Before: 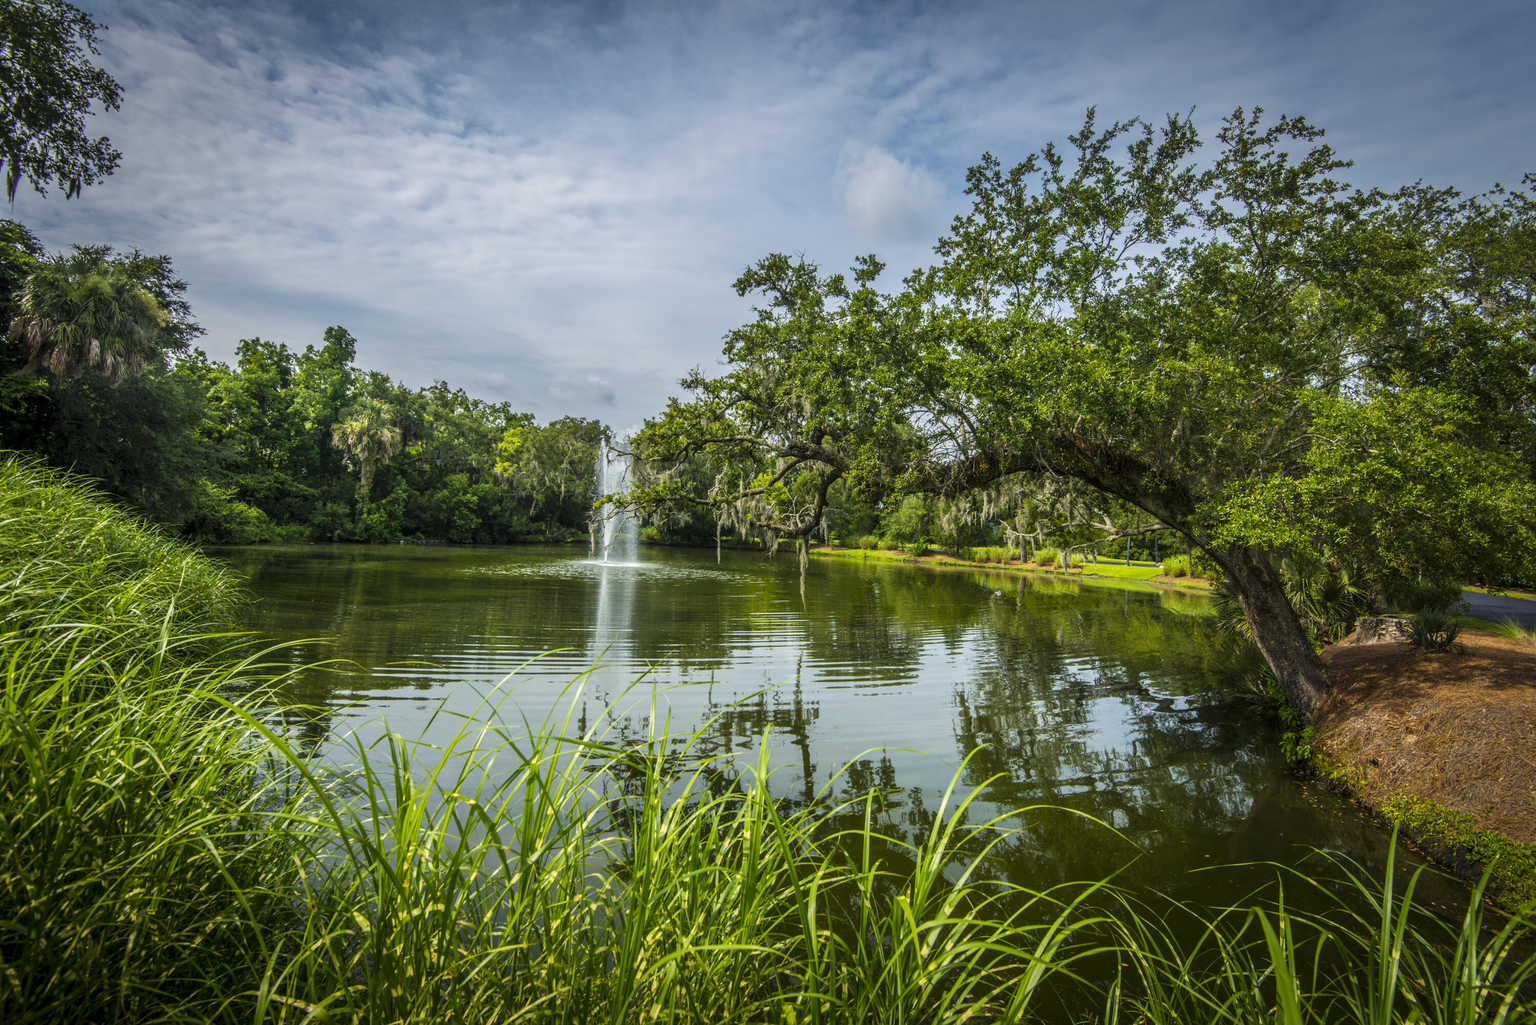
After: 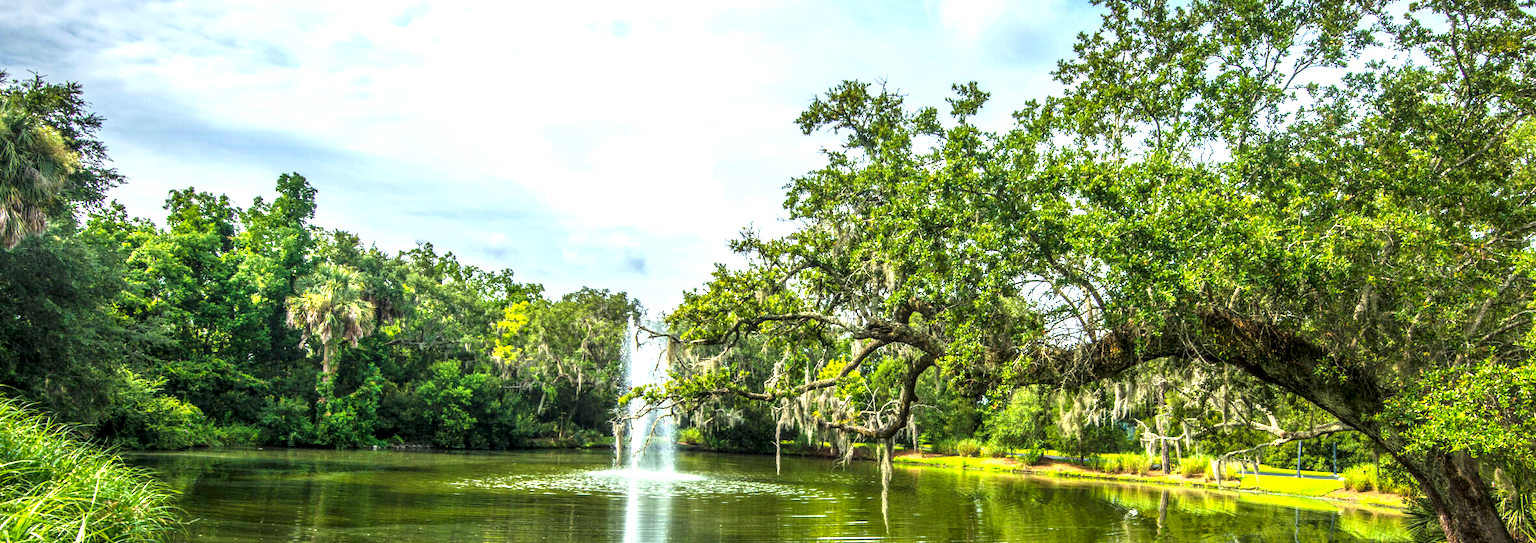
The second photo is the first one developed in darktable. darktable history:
local contrast: detail 130%
crop: left 6.982%, top 18.581%, right 14.356%, bottom 39.739%
exposure: black level correction 0, exposure 1.2 EV, compensate exposure bias true, compensate highlight preservation false
